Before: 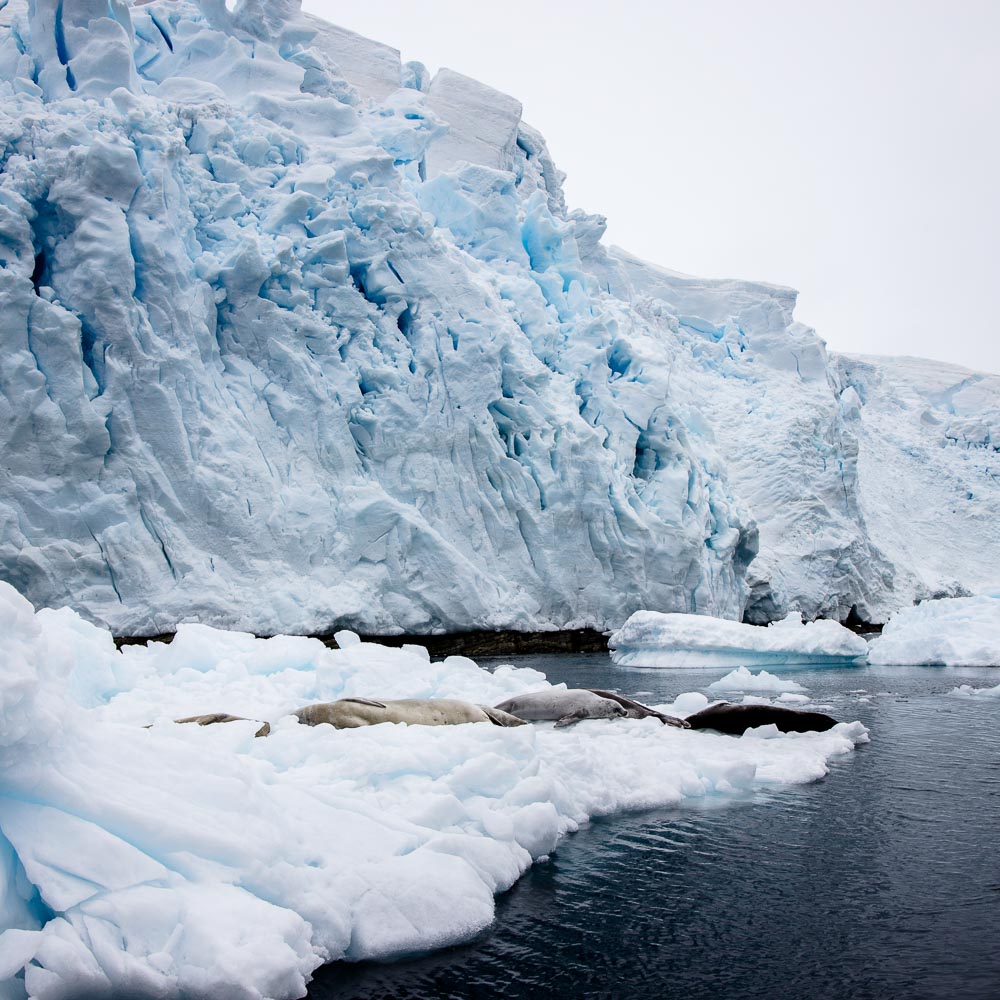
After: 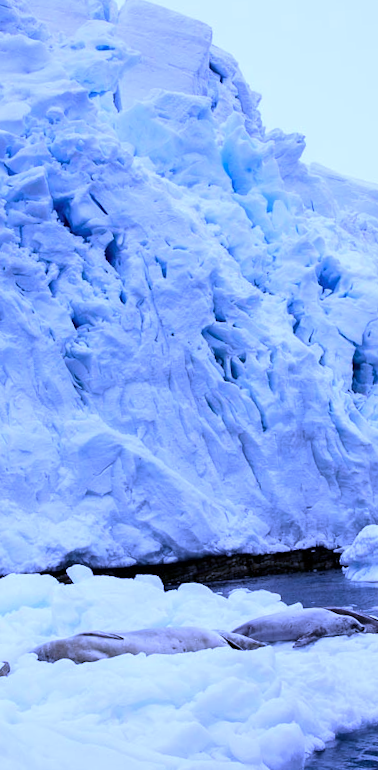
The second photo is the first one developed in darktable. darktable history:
color calibration: output R [1.063, -0.012, -0.003, 0], output B [-0.079, 0.047, 1, 0], illuminant custom, x 0.46, y 0.43, temperature 2642.66 K
rotate and perspective: rotation -4.2°, shear 0.006, automatic cropping off
color correction: saturation 0.8
crop and rotate: left 29.476%, top 10.214%, right 35.32%, bottom 17.333%
